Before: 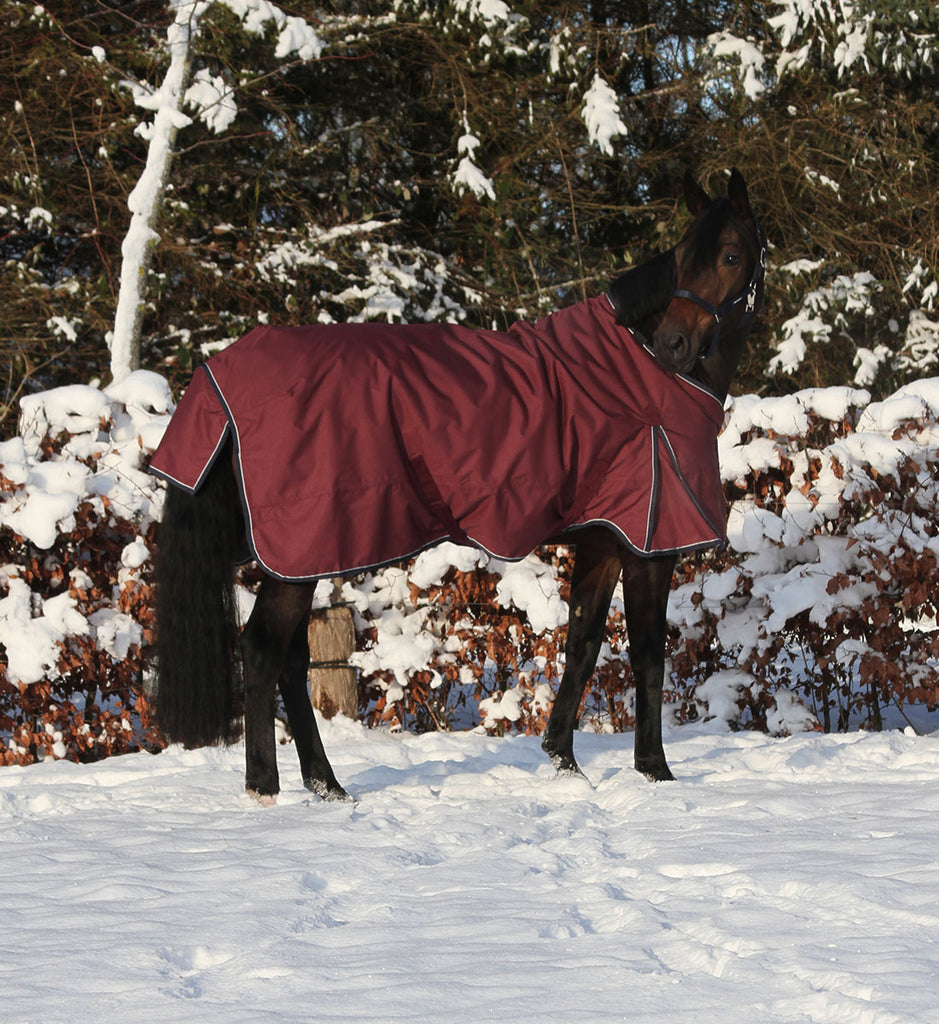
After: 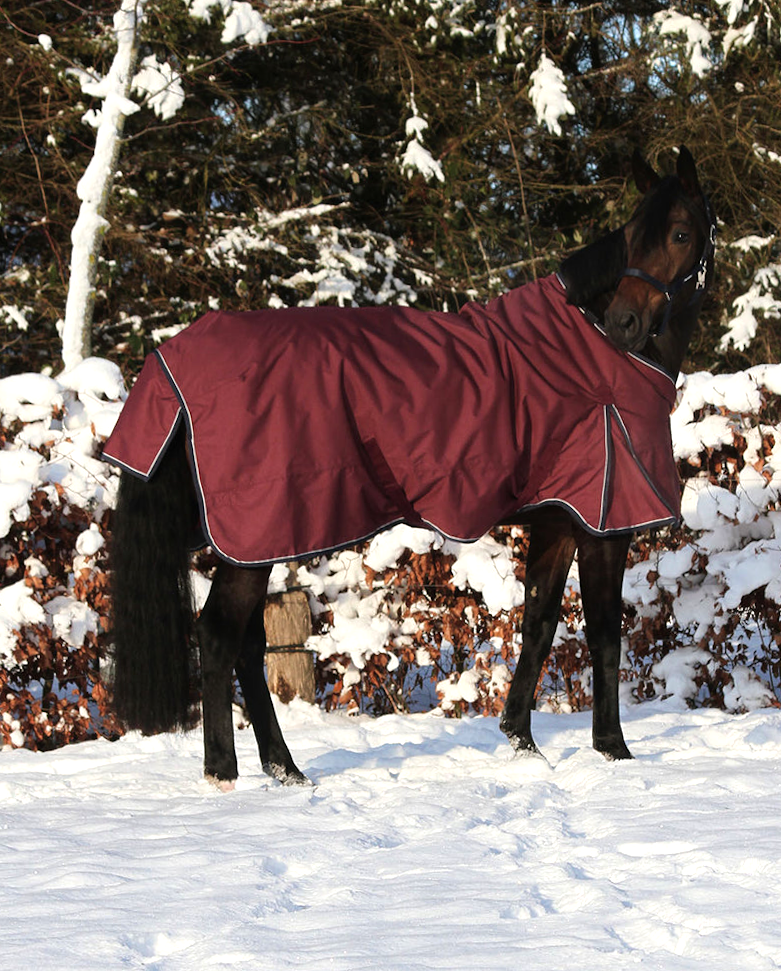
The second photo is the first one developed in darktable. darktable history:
tone equalizer: -8 EV -0.443 EV, -7 EV -0.391 EV, -6 EV -0.348 EV, -5 EV -0.197 EV, -3 EV 0.192 EV, -2 EV 0.351 EV, -1 EV 0.381 EV, +0 EV 0.404 EV
crop and rotate: angle 0.95°, left 4.111%, top 0.936%, right 11.151%, bottom 2.495%
velvia: strength 14.8%
